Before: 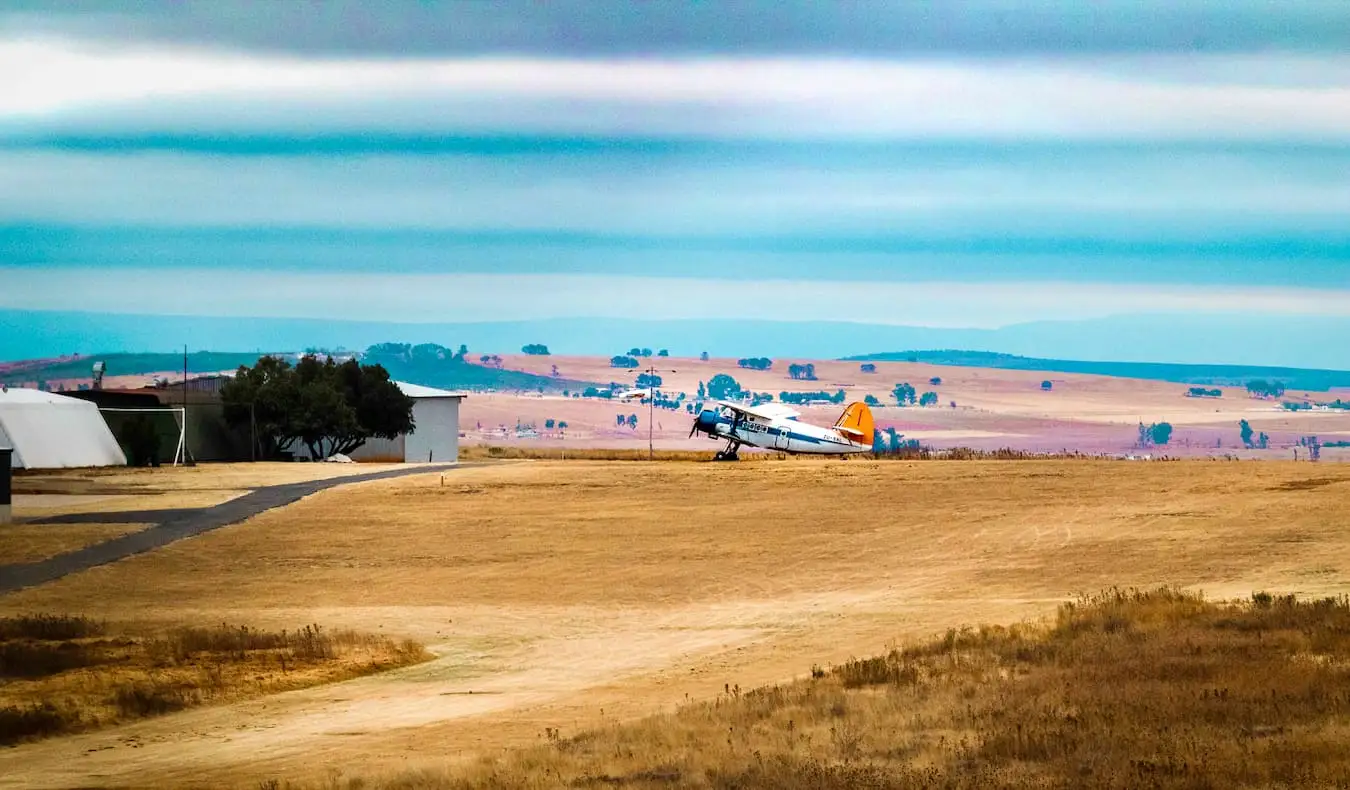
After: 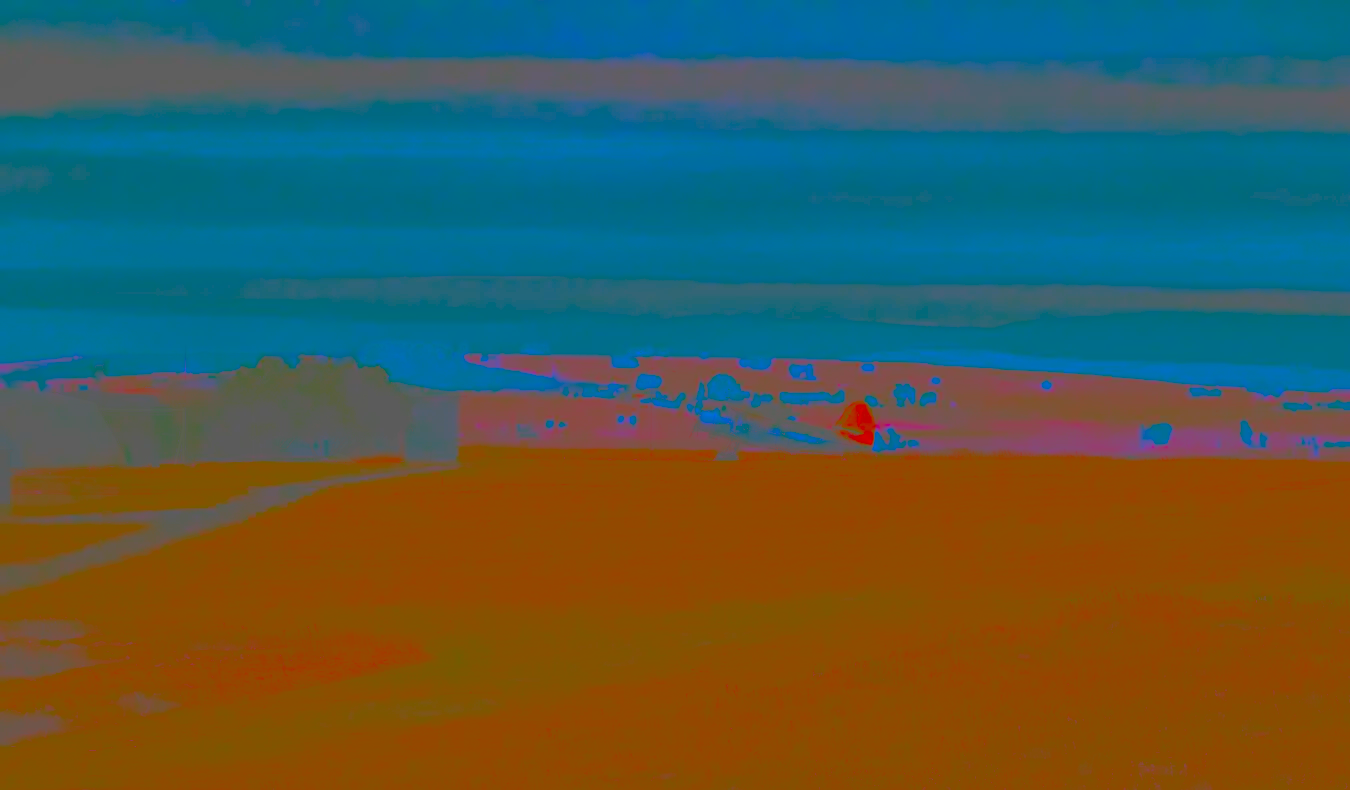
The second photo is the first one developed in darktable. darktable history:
color calibration: illuminant same as pipeline (D50), adaptation XYZ, x 0.346, y 0.357, temperature 5022.94 K
contrast brightness saturation: contrast -0.986, brightness -0.171, saturation 0.739
